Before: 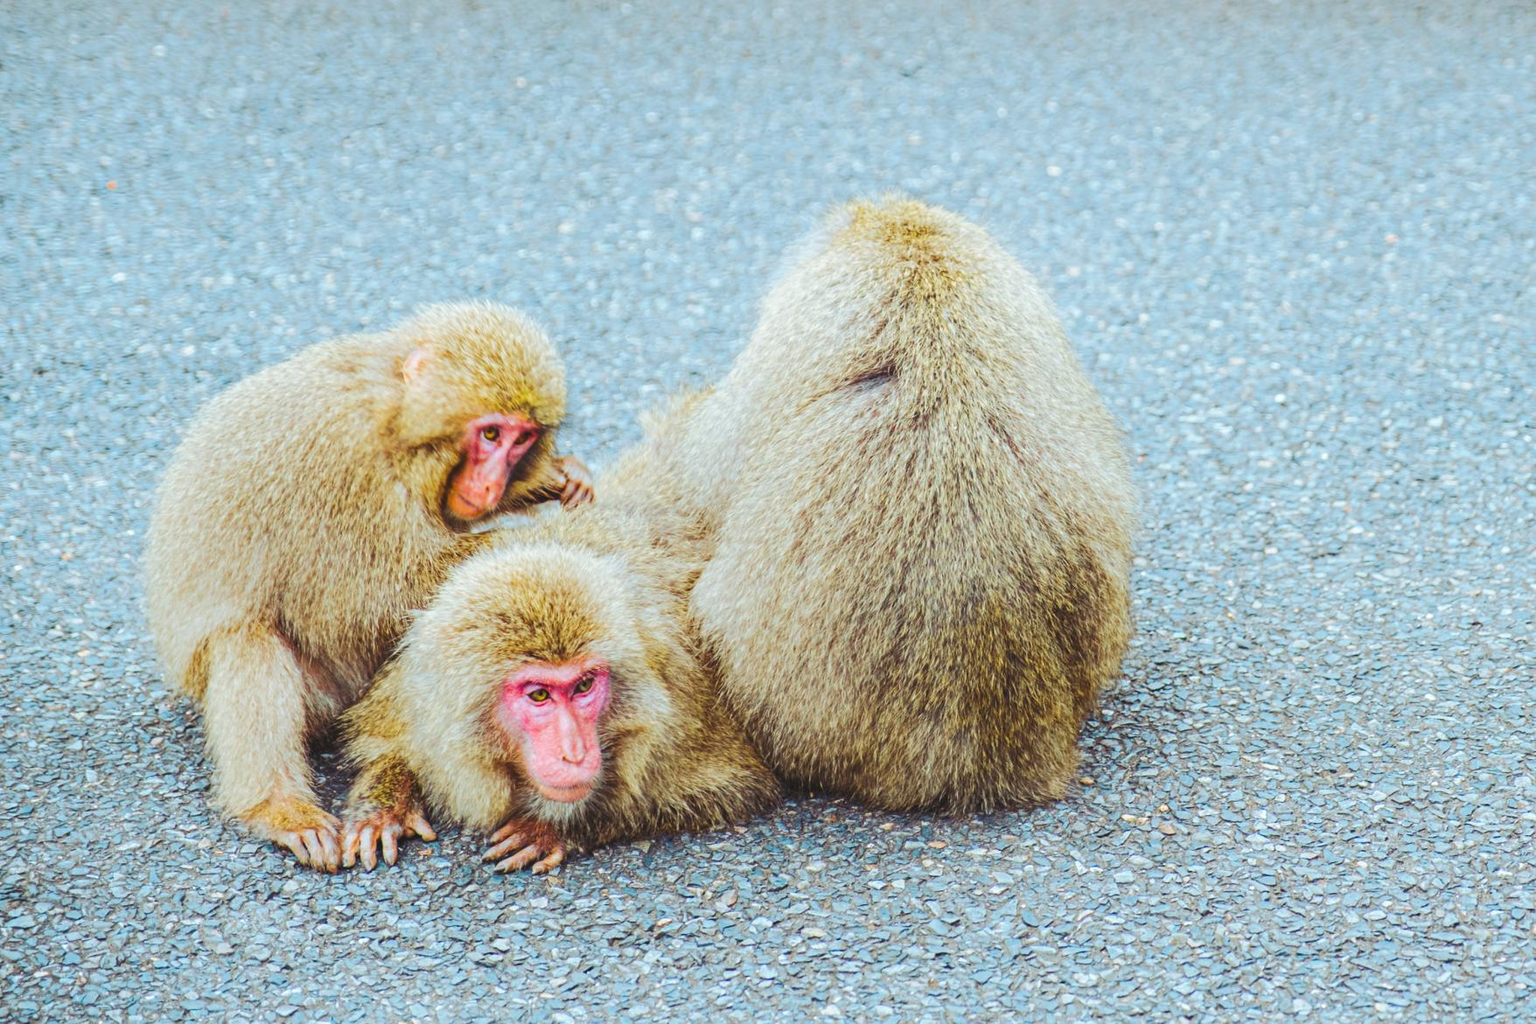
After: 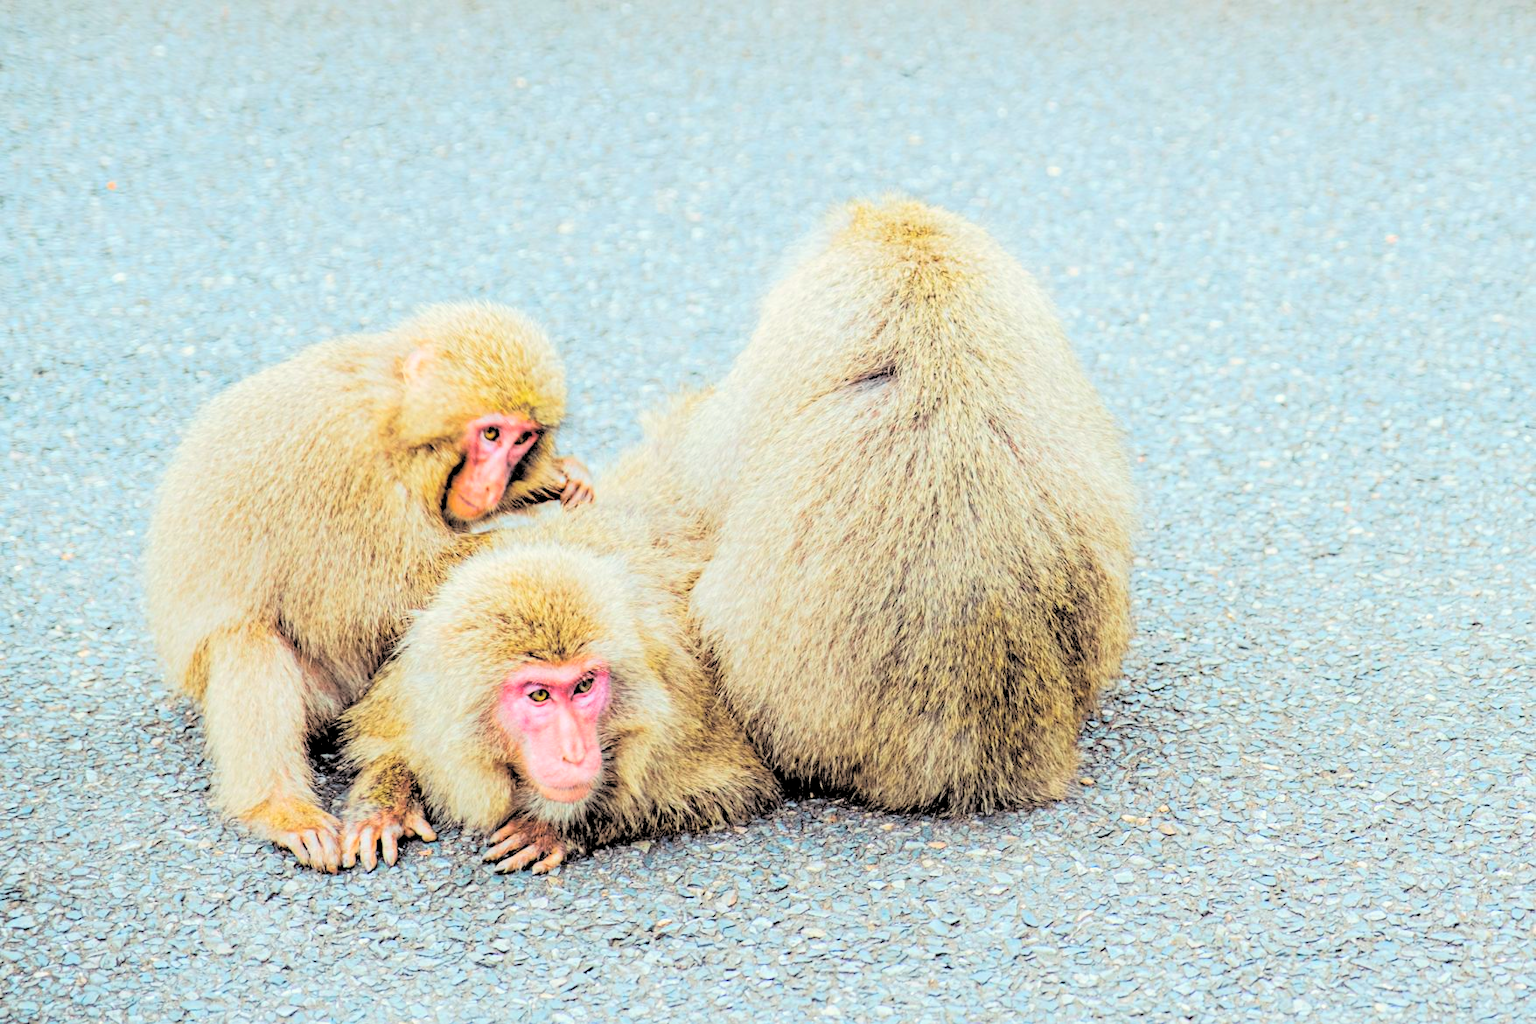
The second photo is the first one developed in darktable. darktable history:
rgb levels: levels [[0.029, 0.461, 0.922], [0, 0.5, 1], [0, 0.5, 1]]
color calibration: x 0.334, y 0.349, temperature 5426 K
global tonemap: drago (0.7, 100)
